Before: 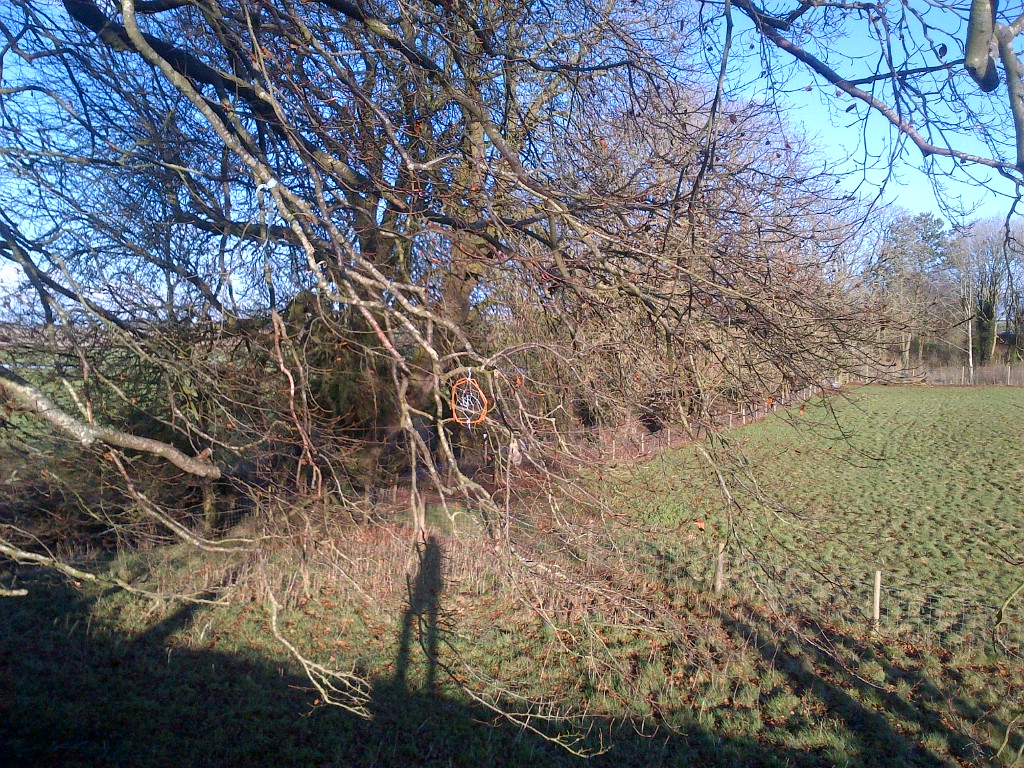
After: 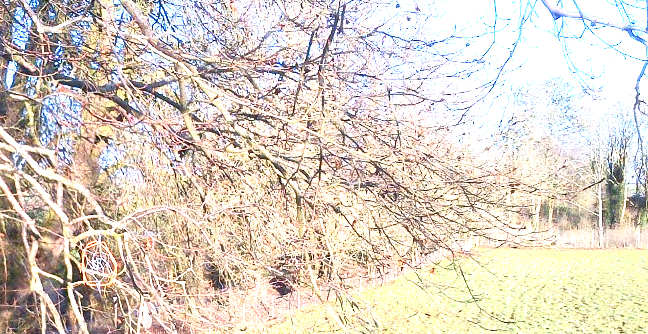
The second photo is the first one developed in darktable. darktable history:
shadows and highlights: shadows -1, highlights 41.03
exposure: black level correction 0, exposure 1.749 EV, compensate exposure bias true, compensate highlight preservation false
crop: left 36.19%, top 17.872%, right 0.47%, bottom 38.521%
